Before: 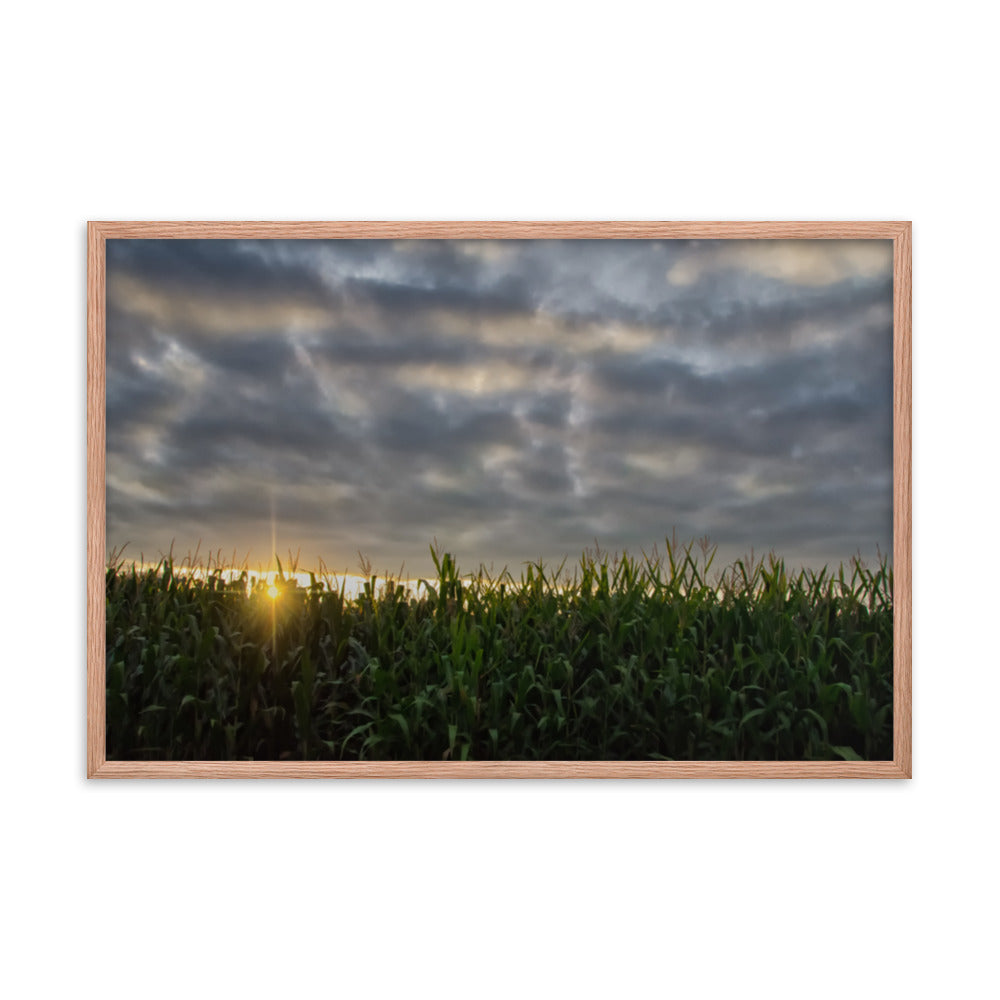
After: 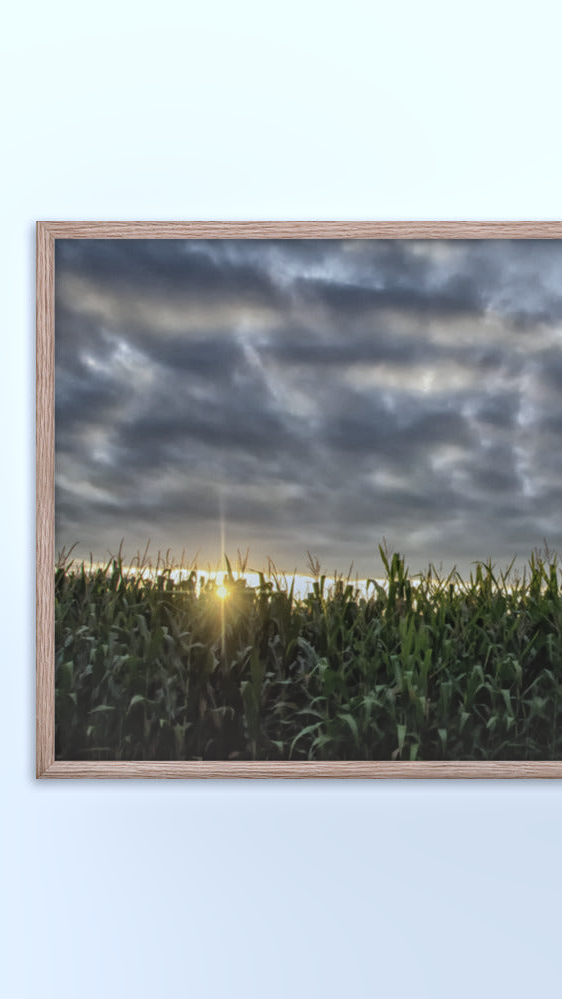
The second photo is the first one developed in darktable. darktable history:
color correction: saturation 0.8
crop: left 5.114%, right 38.589%
white balance: red 0.924, blue 1.095
contrast brightness saturation: contrast 0.01, saturation -0.05
local contrast: highlights 0%, shadows 0%, detail 133%
